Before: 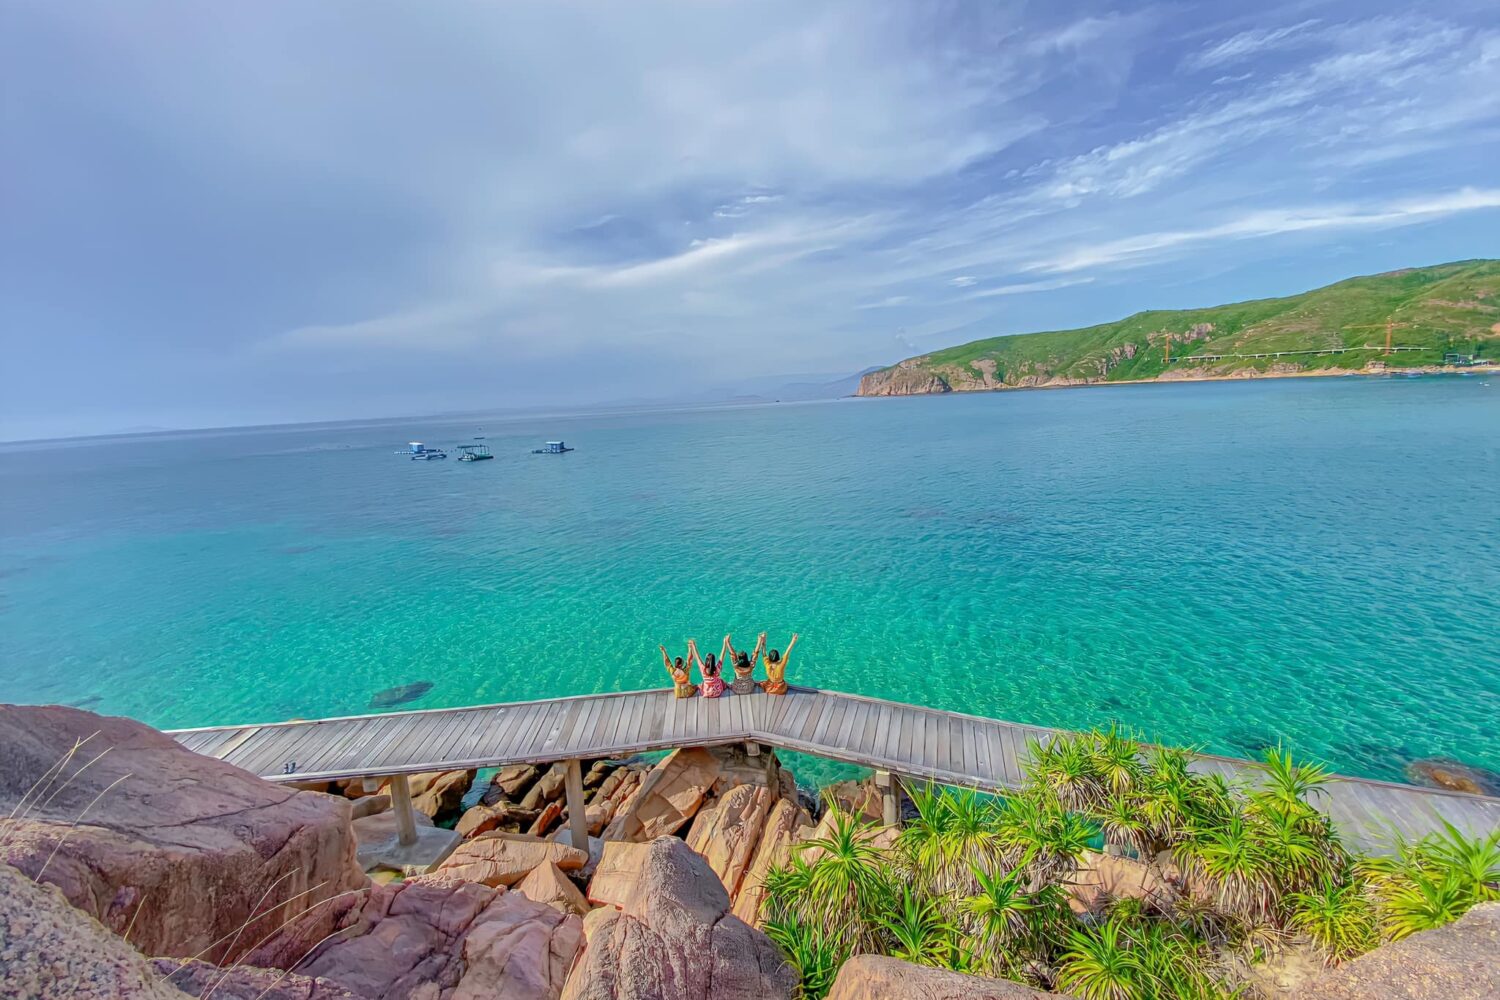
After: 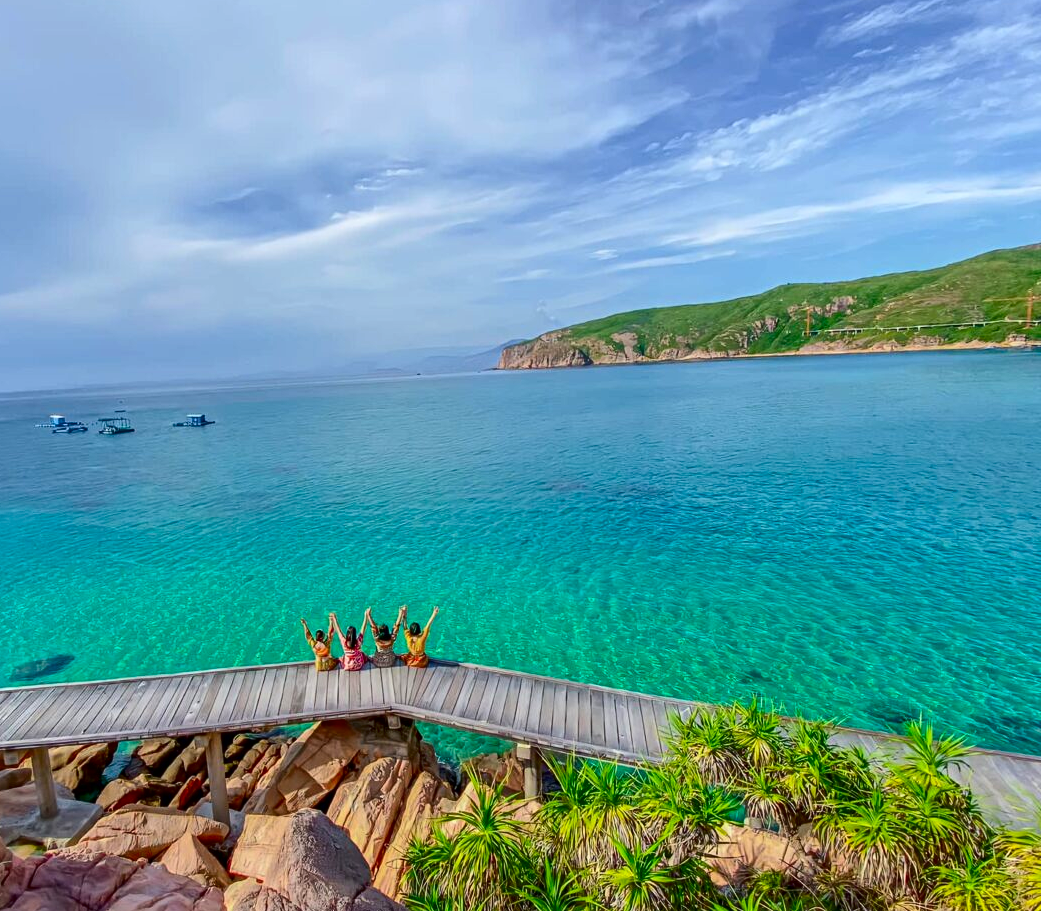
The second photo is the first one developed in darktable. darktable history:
crop and rotate: left 23.99%, top 2.72%, right 6.574%, bottom 6.133%
contrast brightness saturation: contrast 0.214, brightness -0.107, saturation 0.21
